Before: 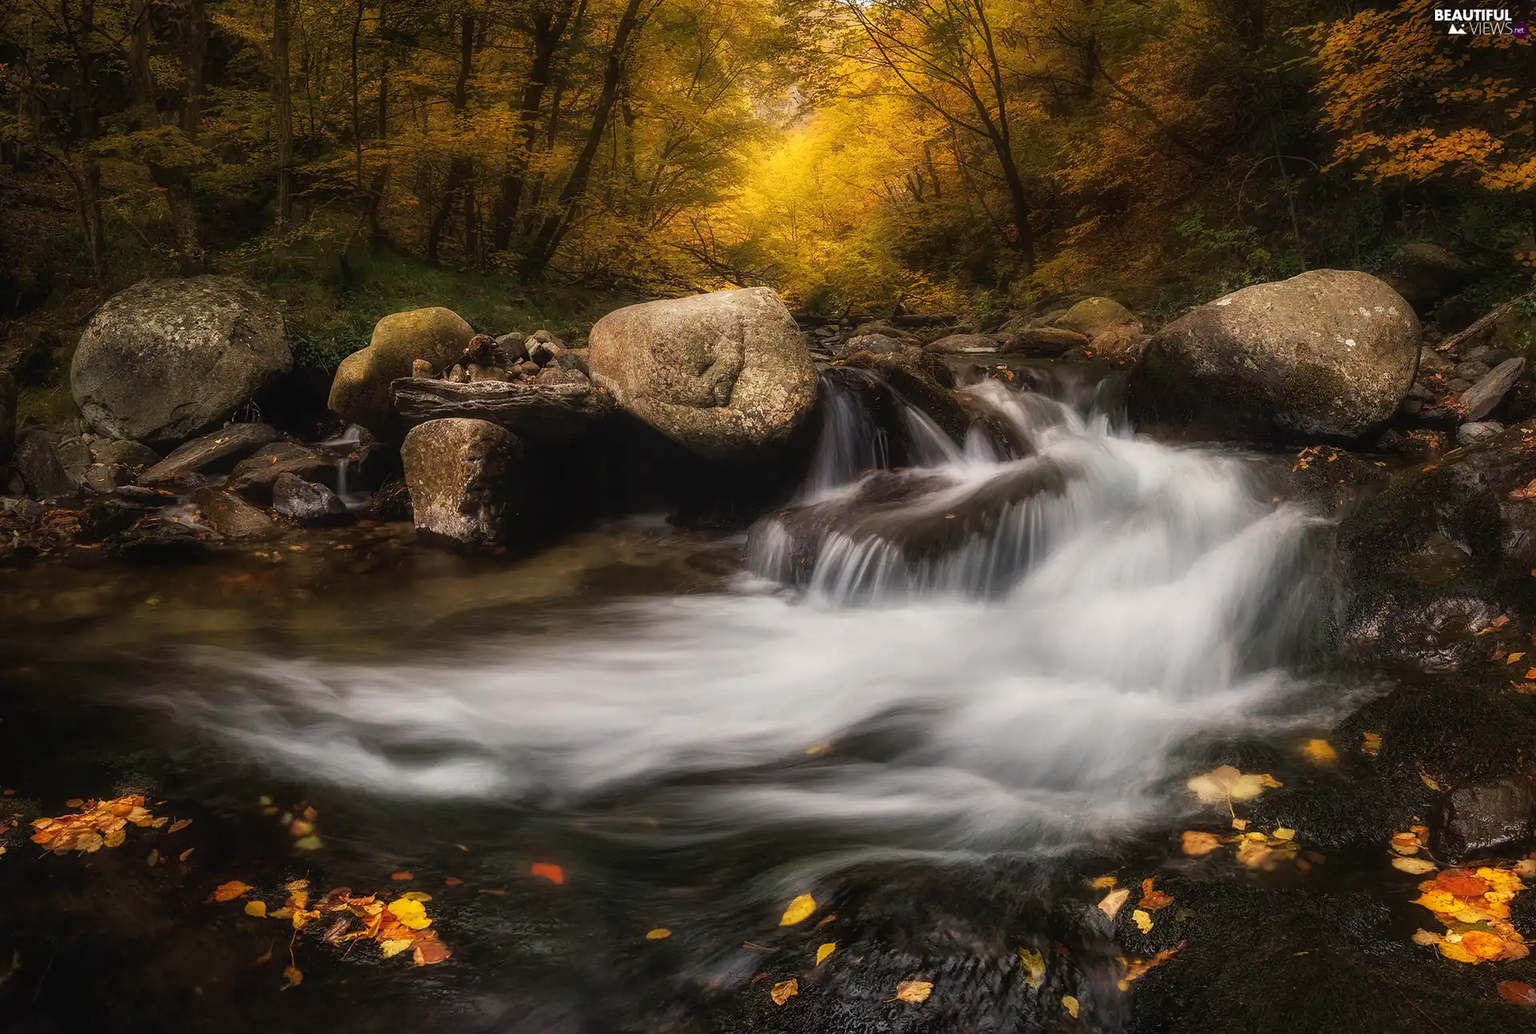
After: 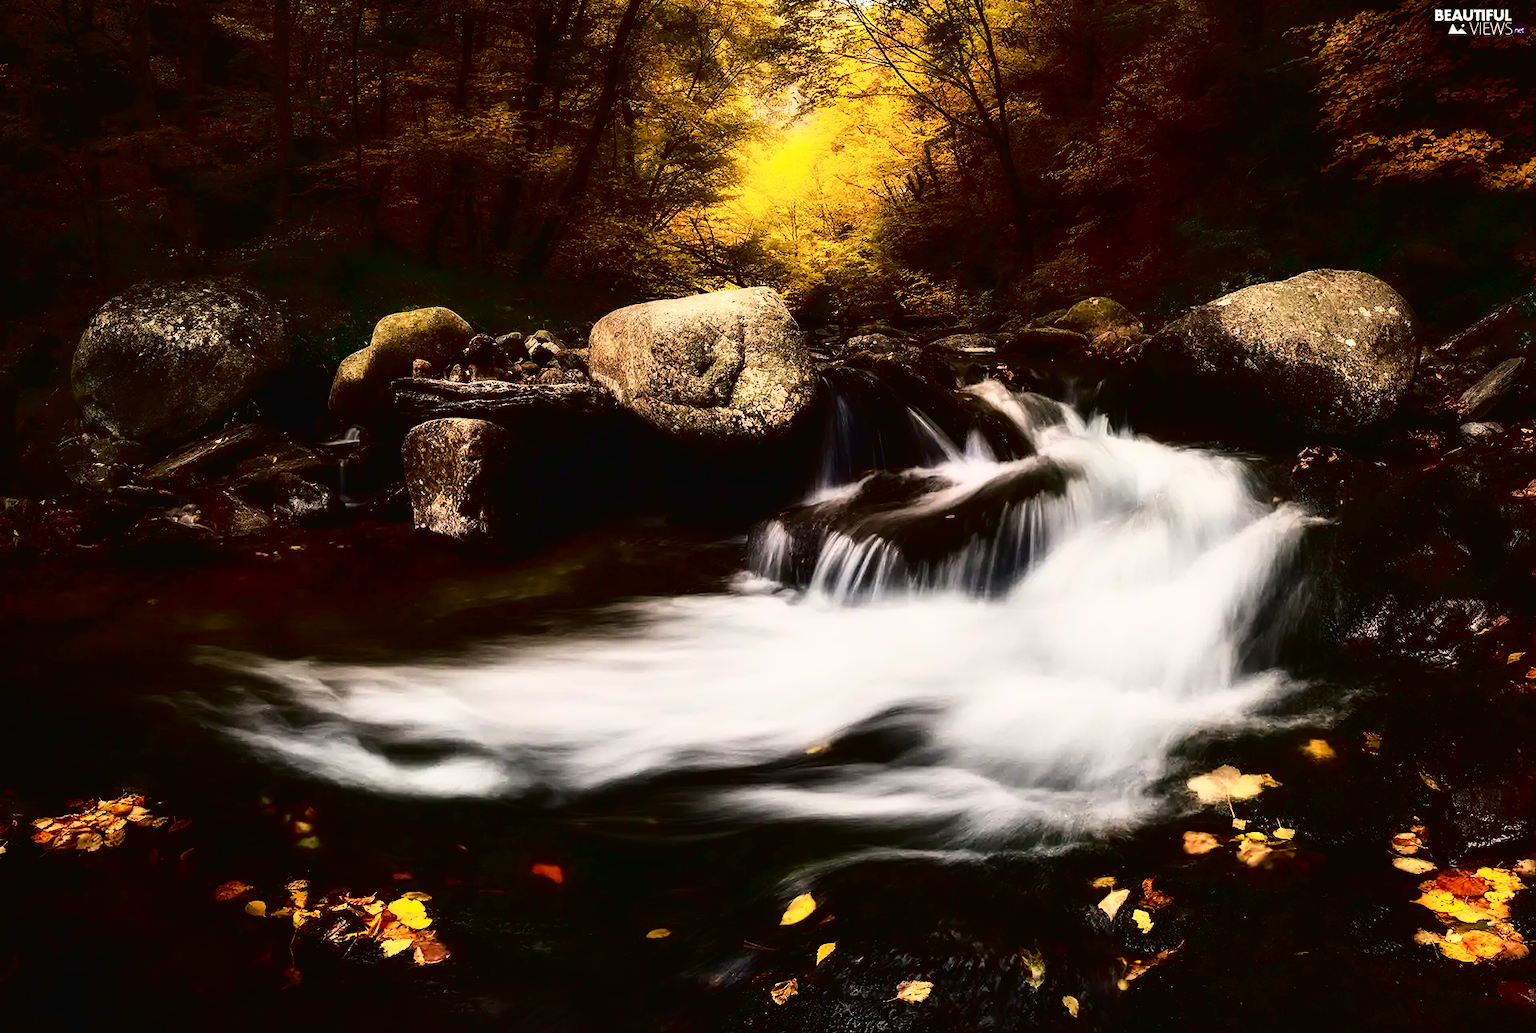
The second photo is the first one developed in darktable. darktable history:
velvia: on, module defaults
contrast brightness saturation: contrast 0.306, brightness -0.066, saturation 0.171
tone curve: curves: ch0 [(0, 0.016) (0.11, 0.039) (0.259, 0.235) (0.383, 0.437) (0.499, 0.597) (0.733, 0.867) (0.843, 0.948) (1, 1)], color space Lab, independent channels, preserve colors none
